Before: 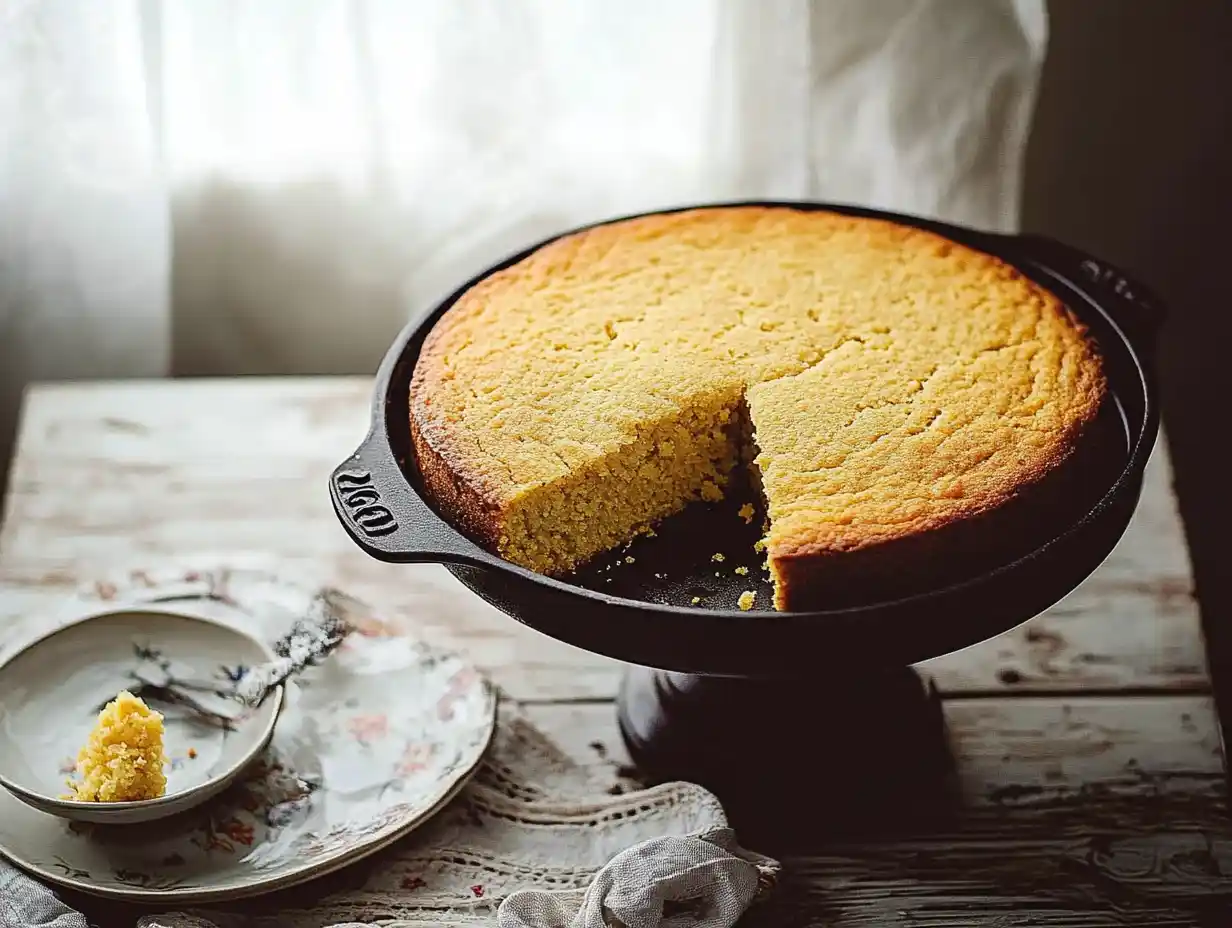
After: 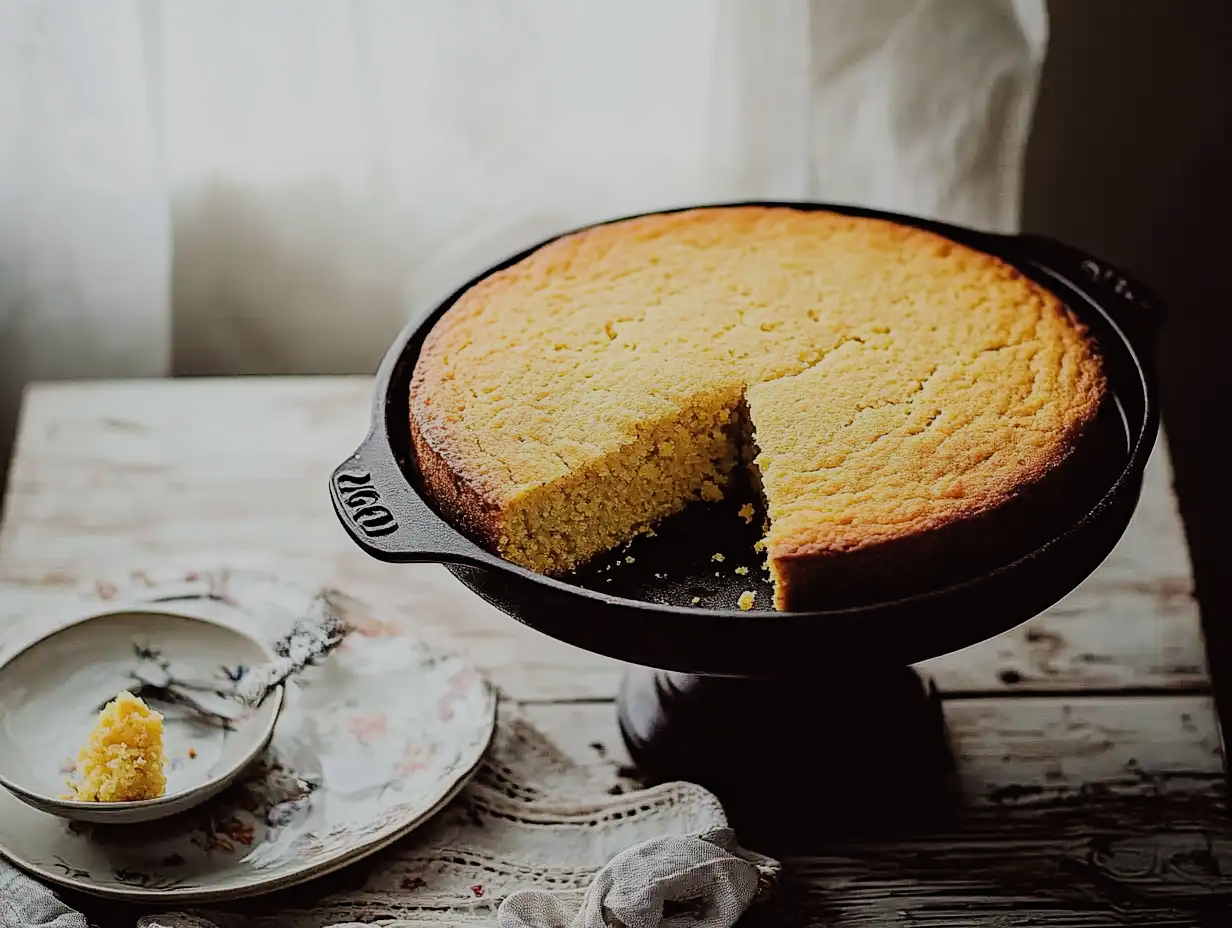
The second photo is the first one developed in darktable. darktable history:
filmic rgb: black relative exposure -7.12 EV, white relative exposure 5.36 EV, hardness 3.02
